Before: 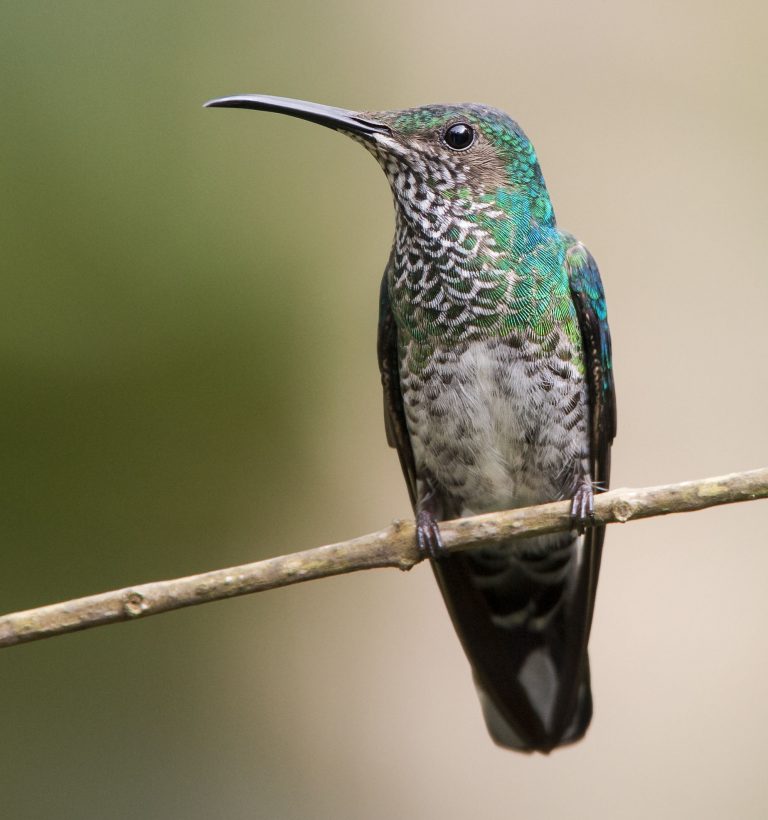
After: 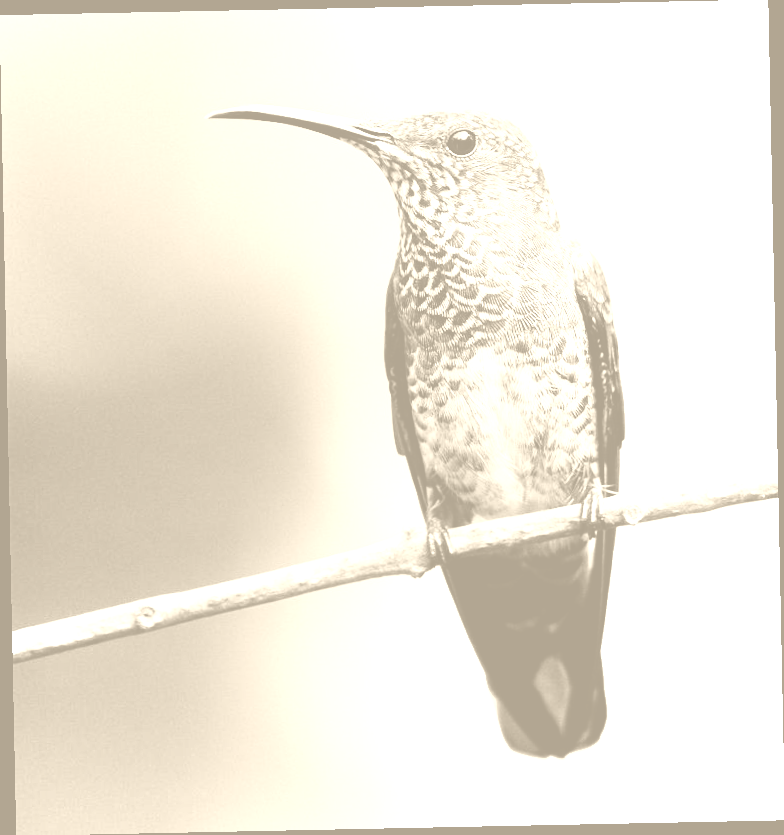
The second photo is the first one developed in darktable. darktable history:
filmic rgb: black relative exposure -7.65 EV, white relative exposure 4.56 EV, hardness 3.61, color science v6 (2022)
shadows and highlights: low approximation 0.01, soften with gaussian
local contrast: mode bilateral grid, contrast 10, coarseness 25, detail 110%, midtone range 0.2
rotate and perspective: rotation -1.17°, automatic cropping off
colorize: hue 36°, saturation 71%, lightness 80.79%
contrast equalizer: y [[0.439, 0.44, 0.442, 0.457, 0.493, 0.498], [0.5 ×6], [0.5 ×6], [0 ×6], [0 ×6]]
tone curve: curves: ch0 [(0.021, 0) (0.104, 0.052) (0.496, 0.526) (0.737, 0.783) (1, 1)], color space Lab, linked channels, preserve colors none
tone equalizer: -8 EV -0.75 EV, -7 EV -0.7 EV, -6 EV -0.6 EV, -5 EV -0.4 EV, -3 EV 0.4 EV, -2 EV 0.6 EV, -1 EV 0.7 EV, +0 EV 0.75 EV, edges refinement/feathering 500, mask exposure compensation -1.57 EV, preserve details no
